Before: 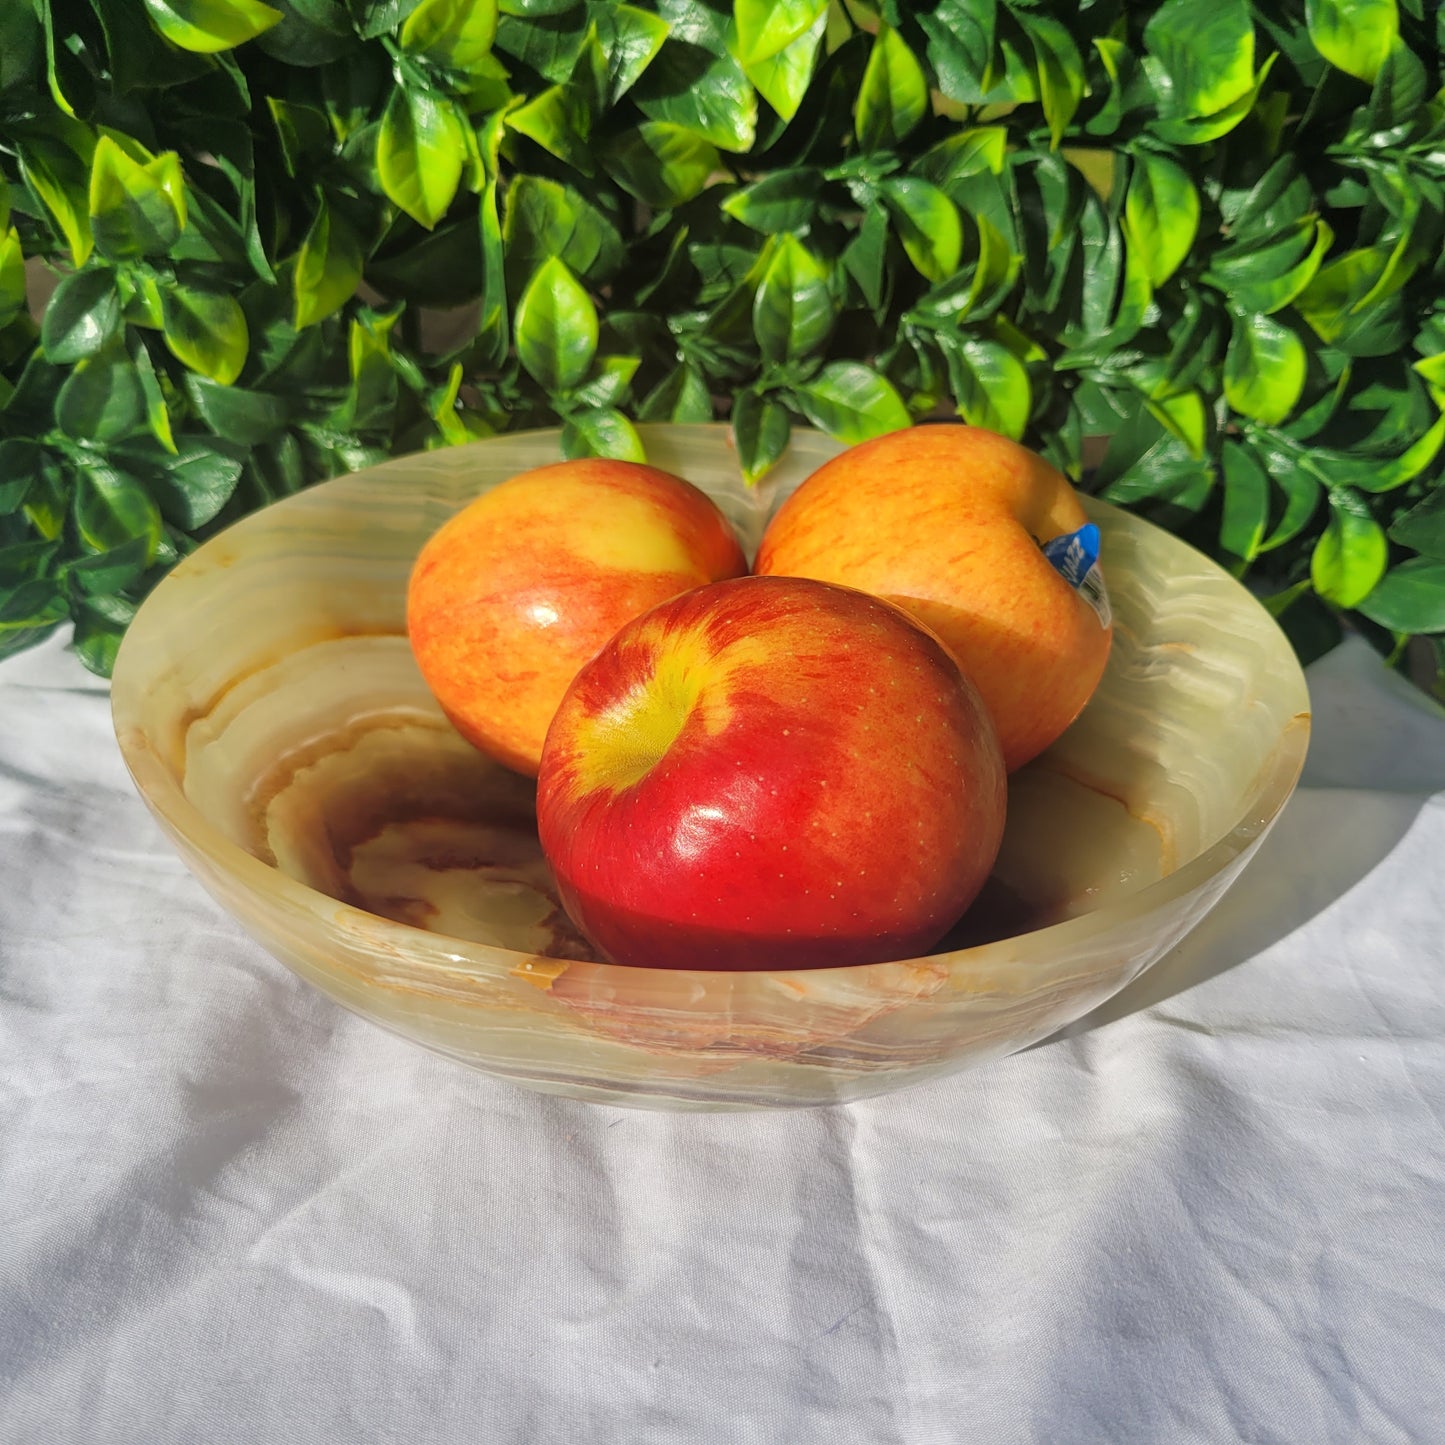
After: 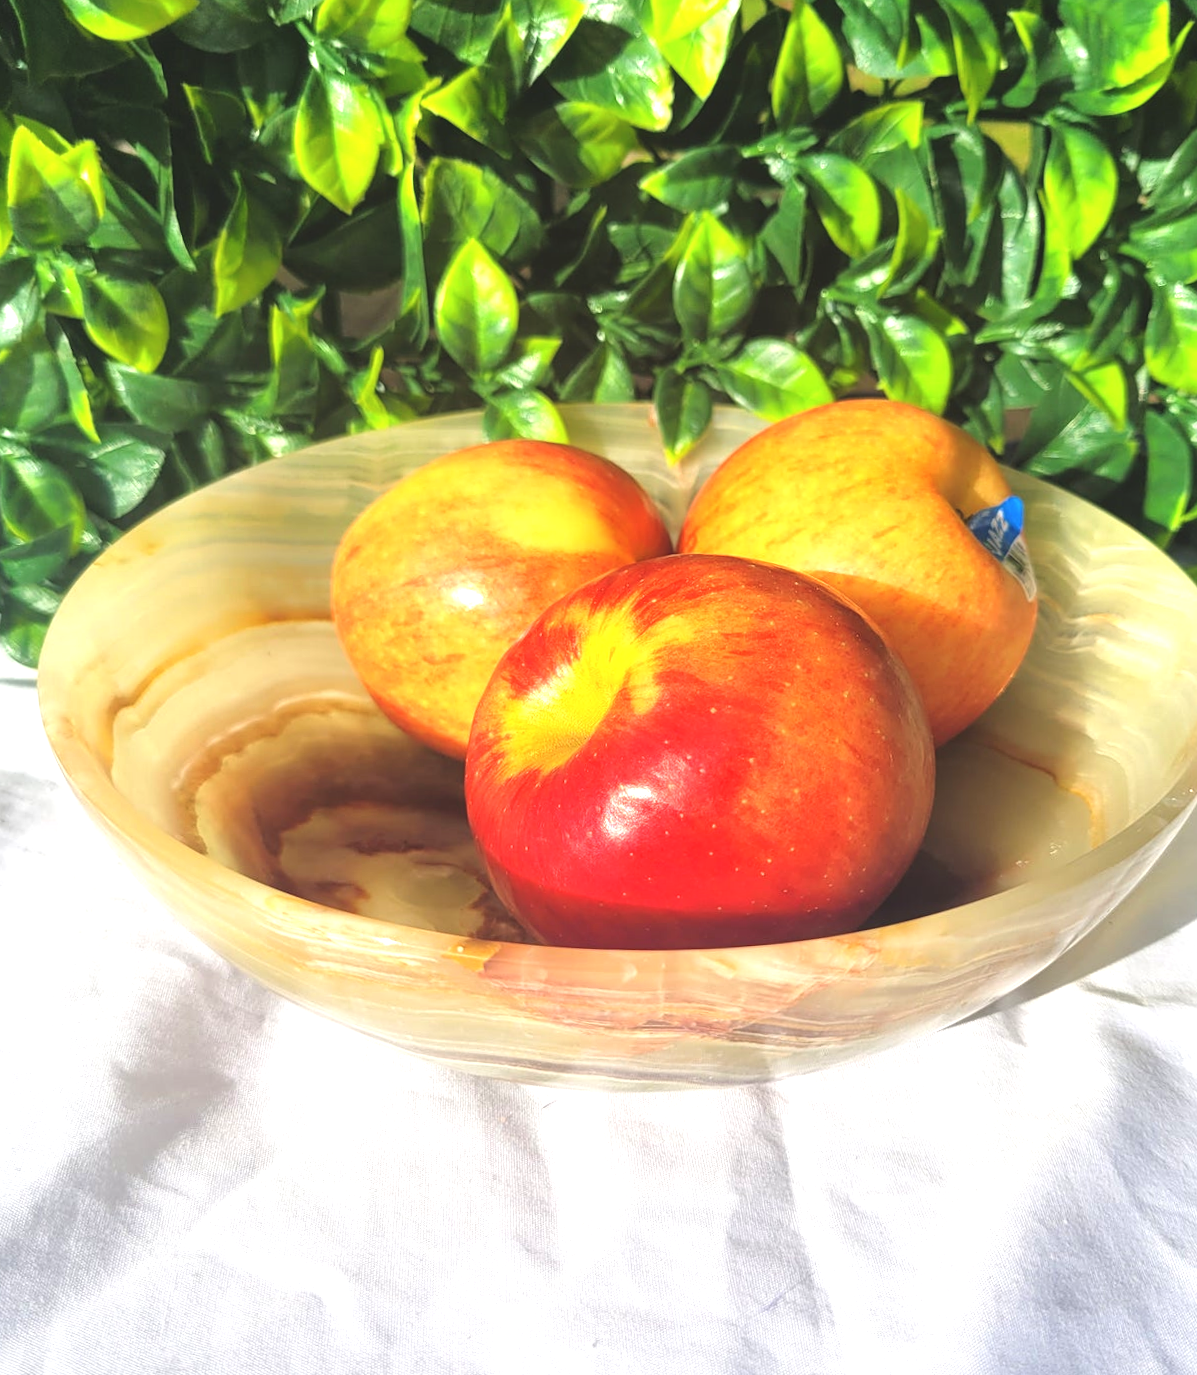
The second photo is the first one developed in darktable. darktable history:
exposure: black level correction -0.005, exposure 1.002 EV, compensate highlight preservation false
crop and rotate: angle 1°, left 4.281%, top 0.642%, right 11.383%, bottom 2.486%
